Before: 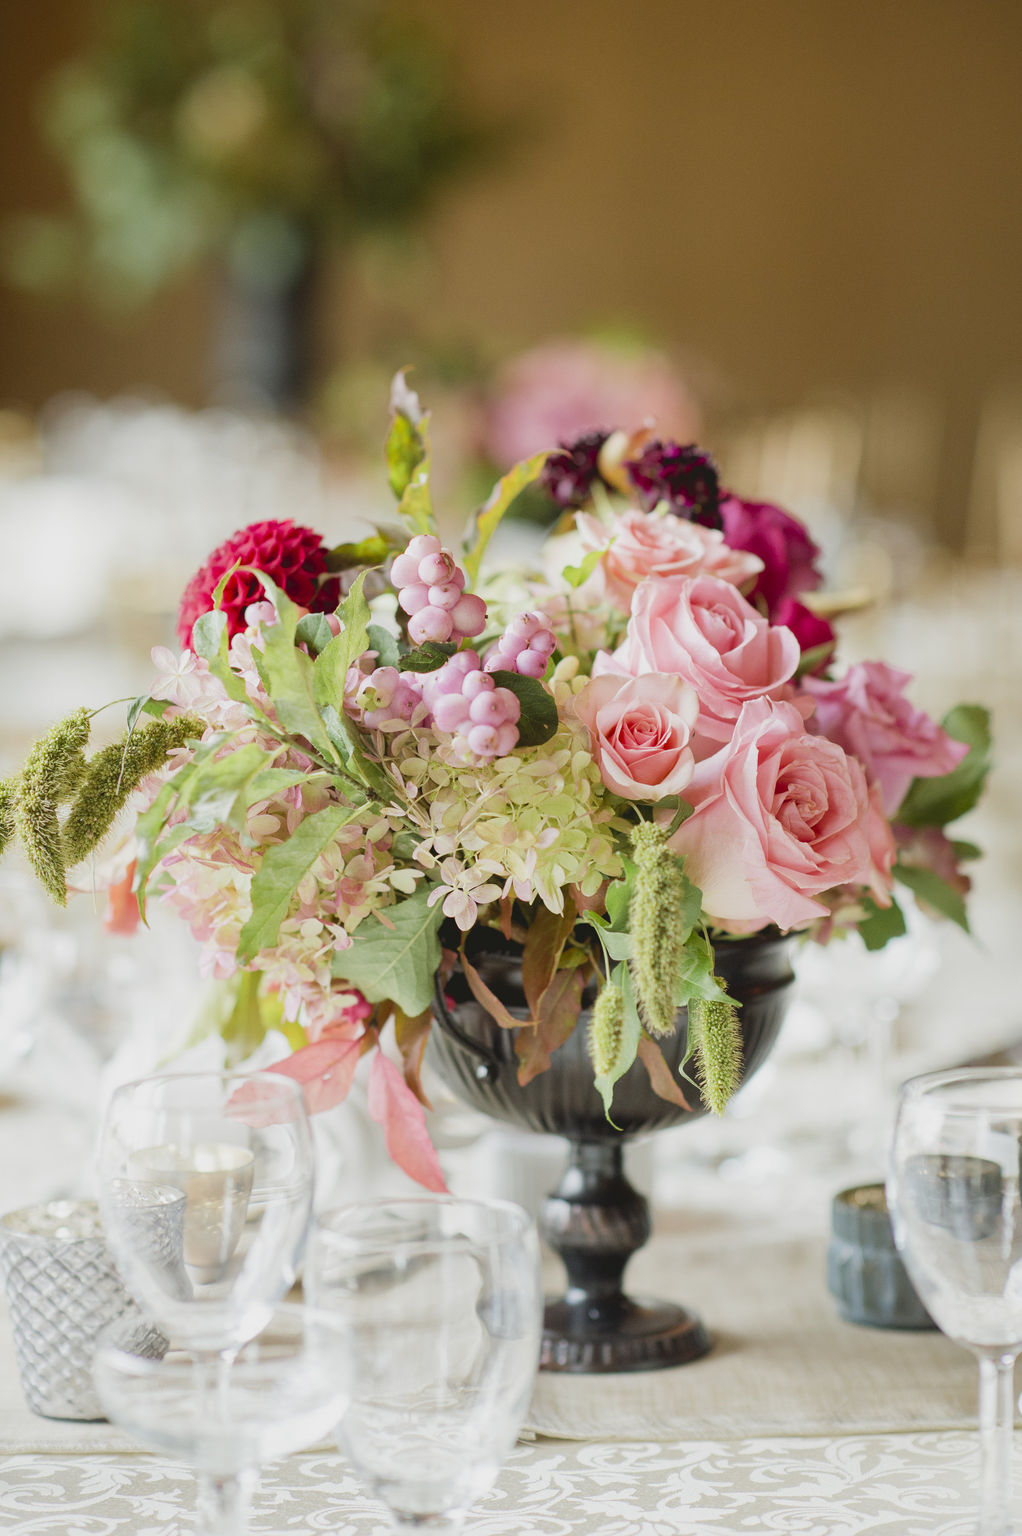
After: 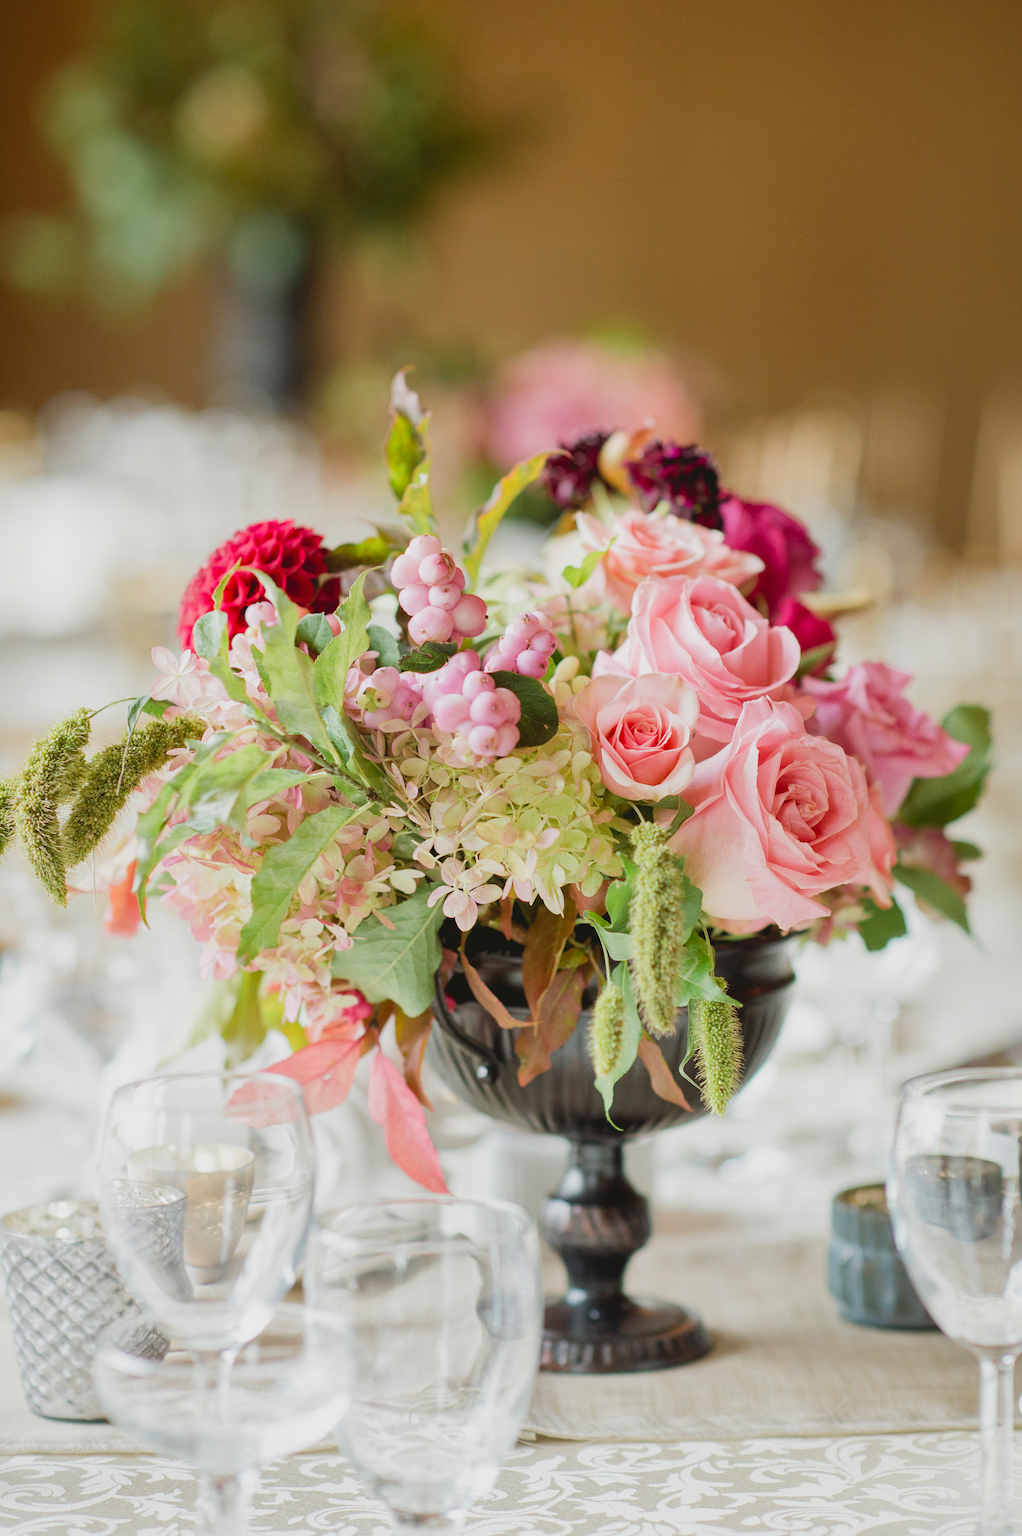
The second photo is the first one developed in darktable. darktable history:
shadows and highlights: shadows 25.23, highlights -25.62
